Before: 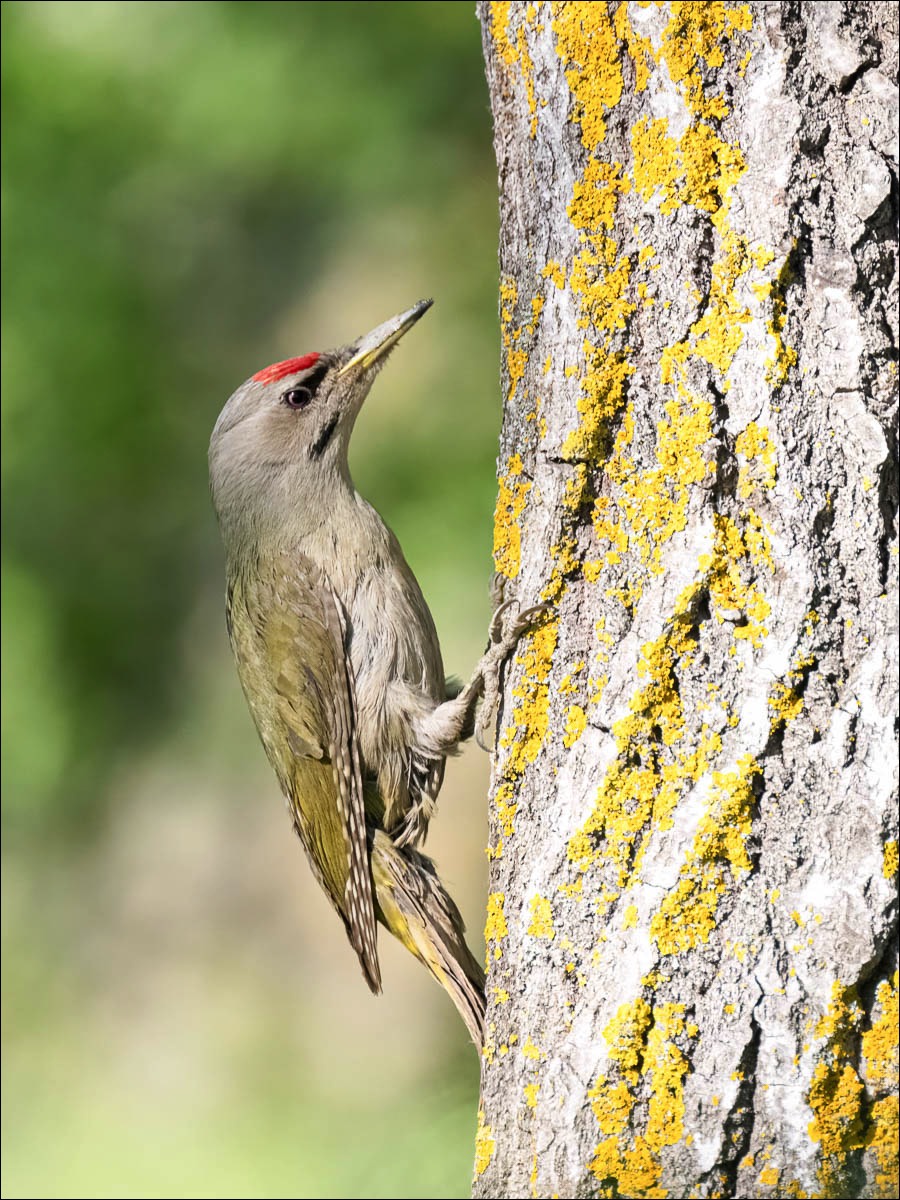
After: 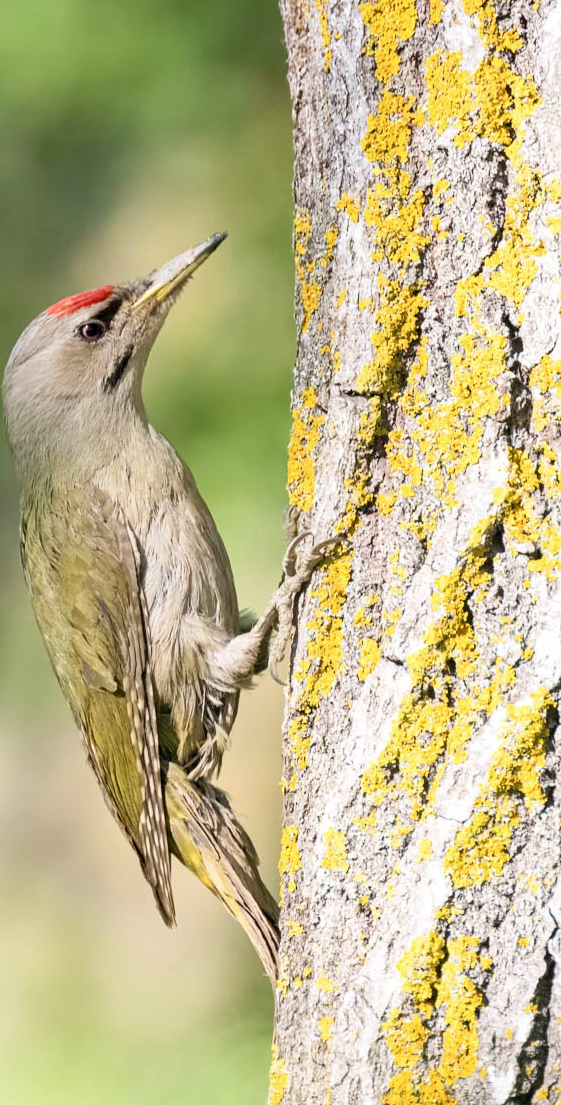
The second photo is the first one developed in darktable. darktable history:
velvia: on, module defaults
crop and rotate: left 22.918%, top 5.629%, right 14.711%, bottom 2.247%
